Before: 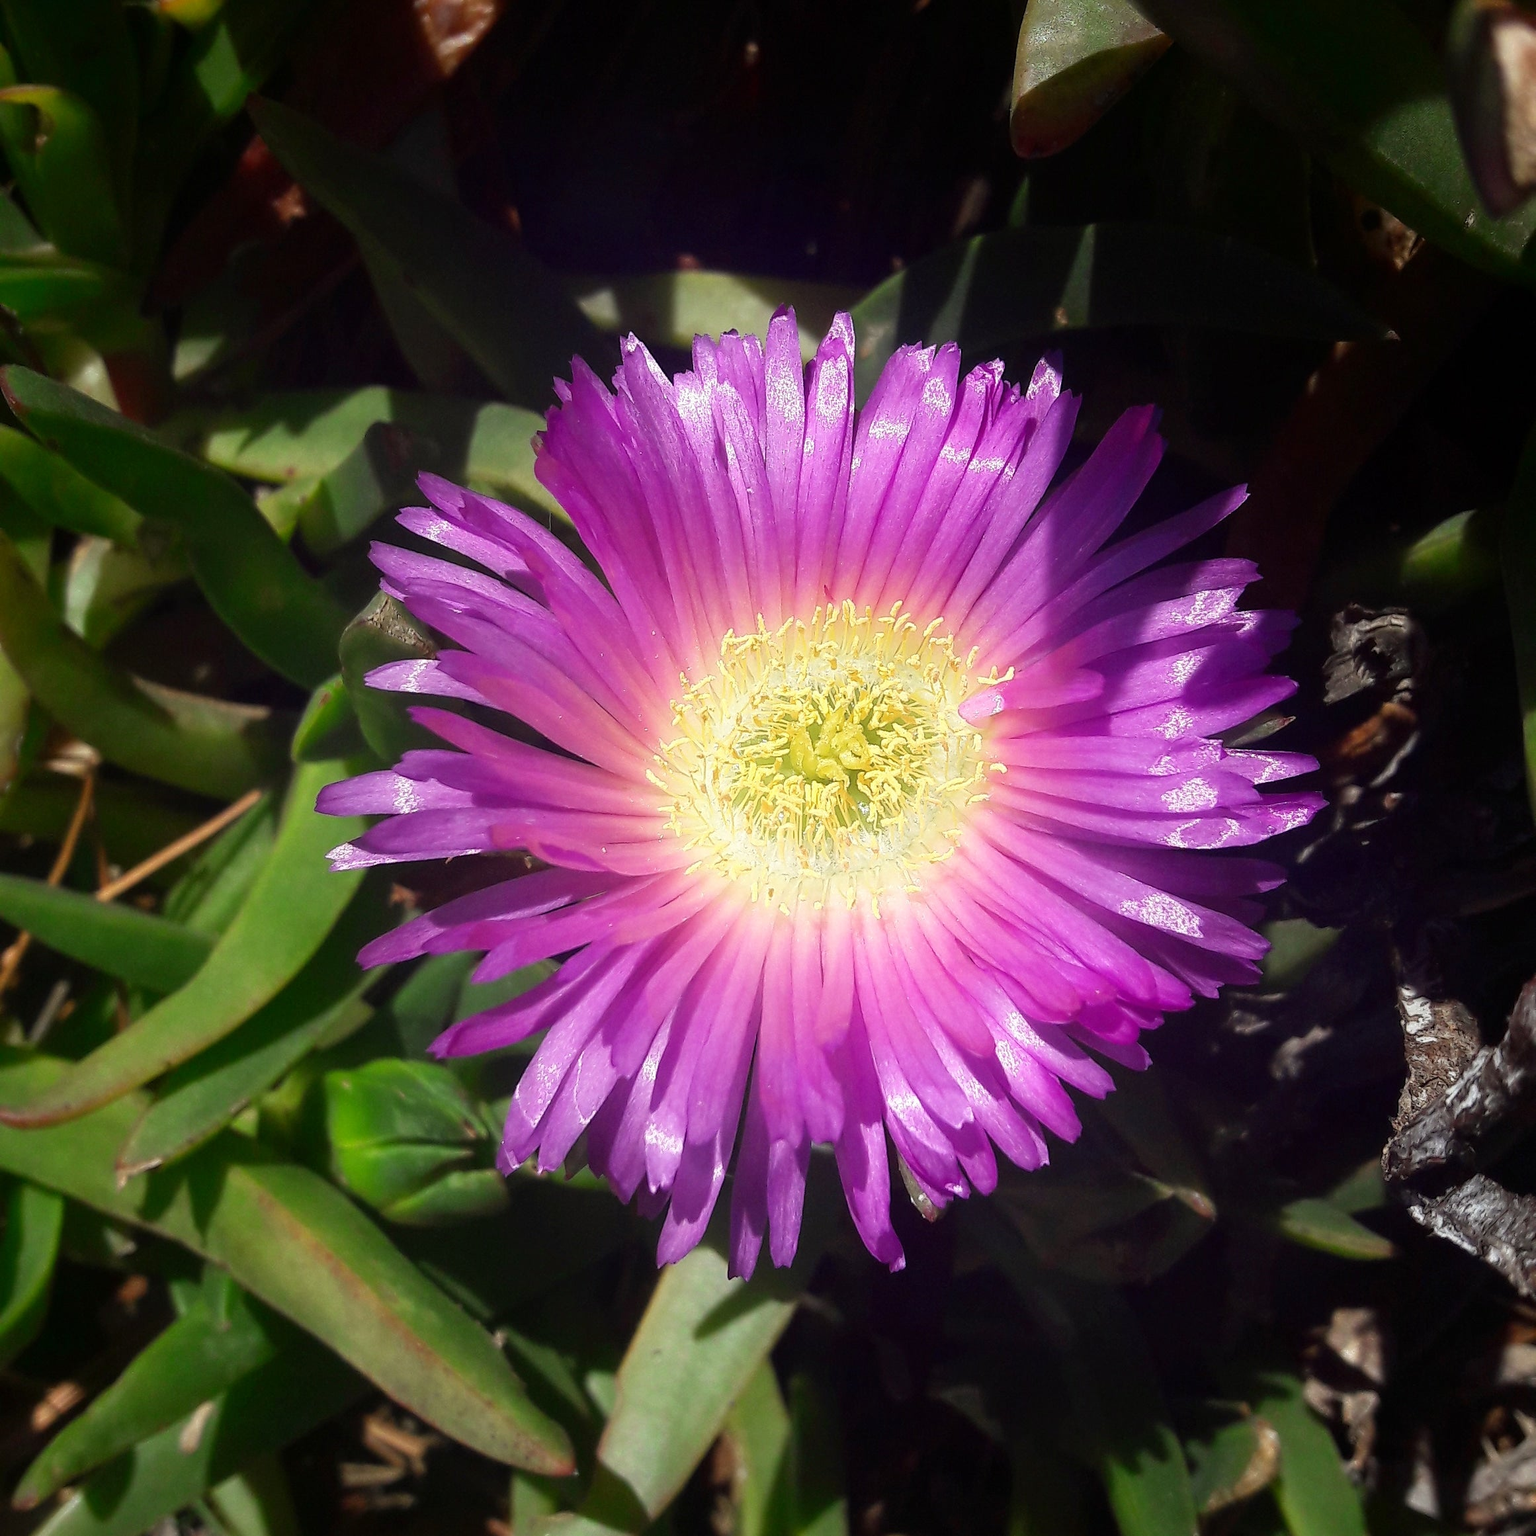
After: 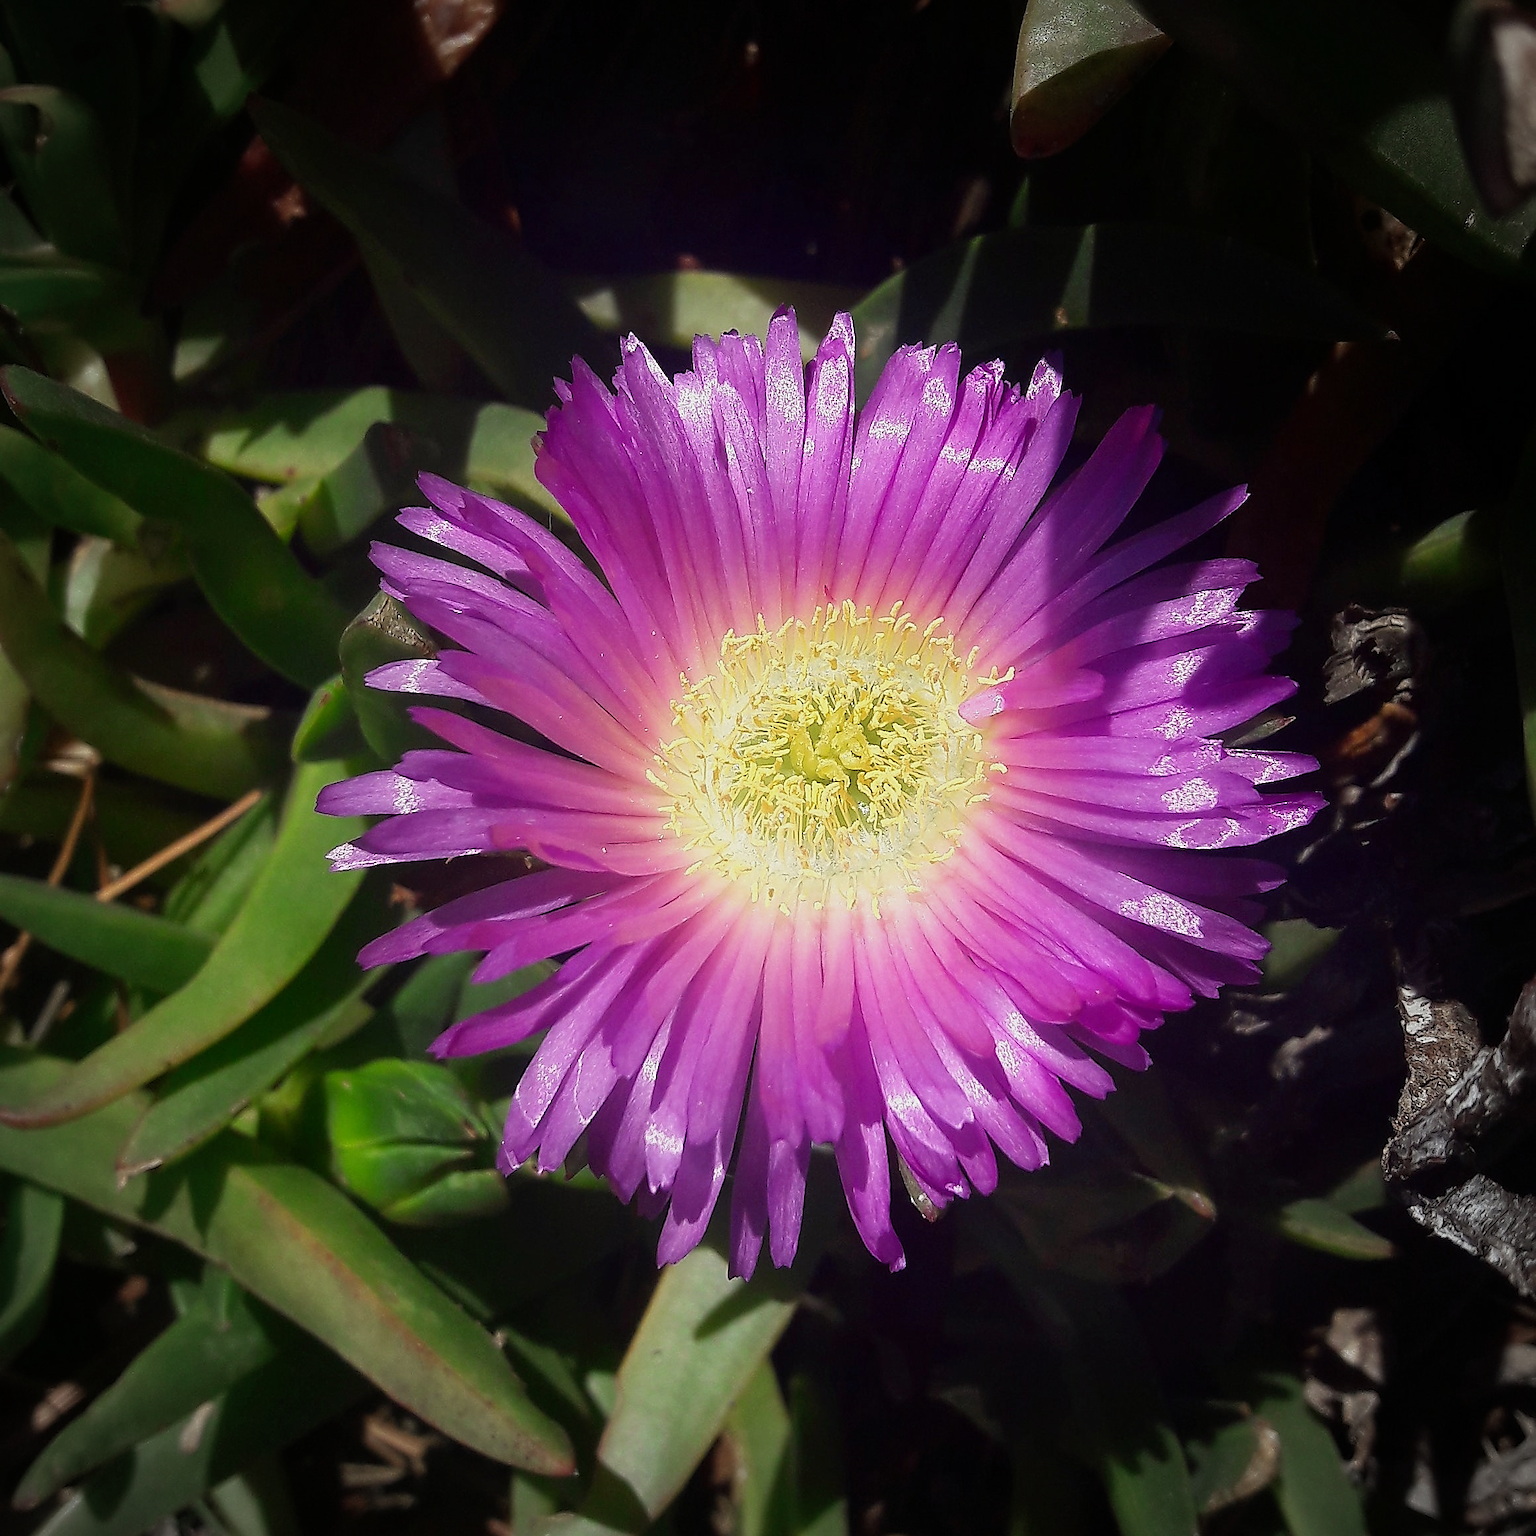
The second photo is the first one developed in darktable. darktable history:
exposure: exposure -0.293 EV, compensate highlight preservation false
sharpen: radius 1.4, amount 1.25, threshold 0.7
levels: mode automatic, black 0.023%, white 99.97%, levels [0.062, 0.494, 0.925]
vignetting: on, module defaults
